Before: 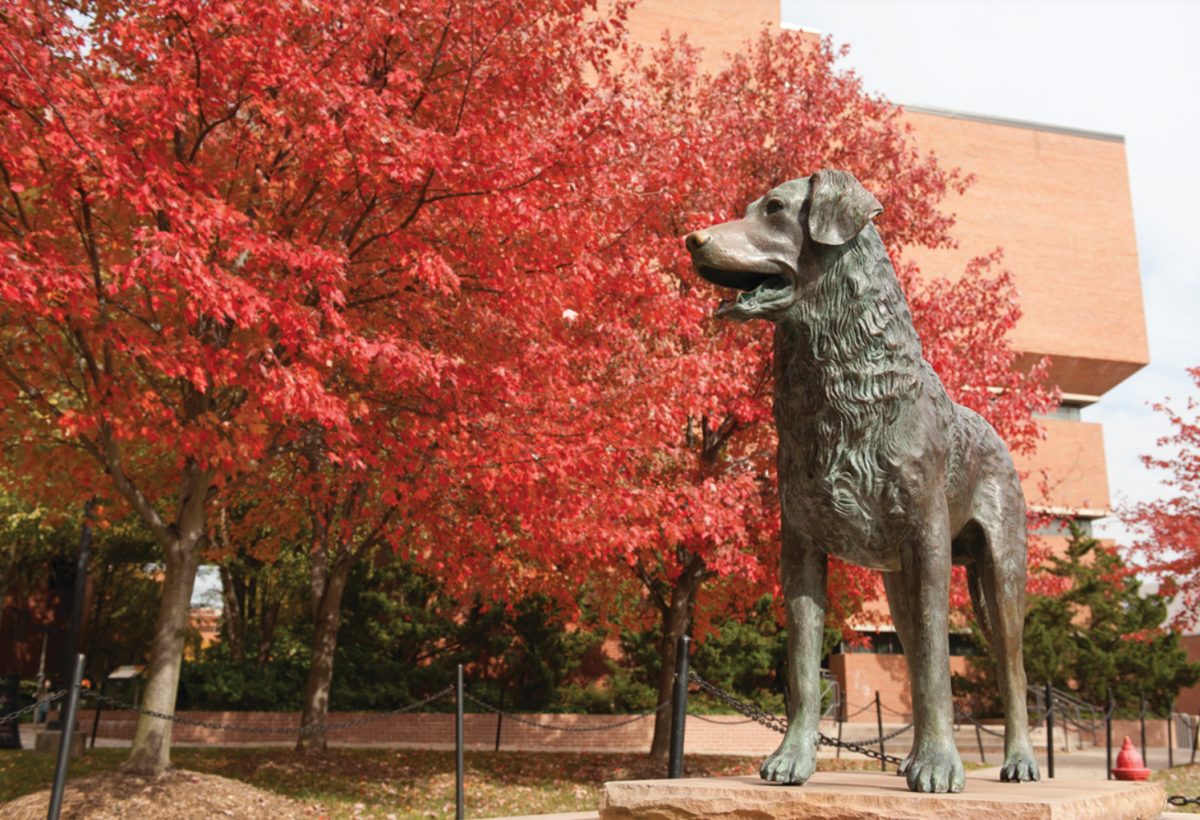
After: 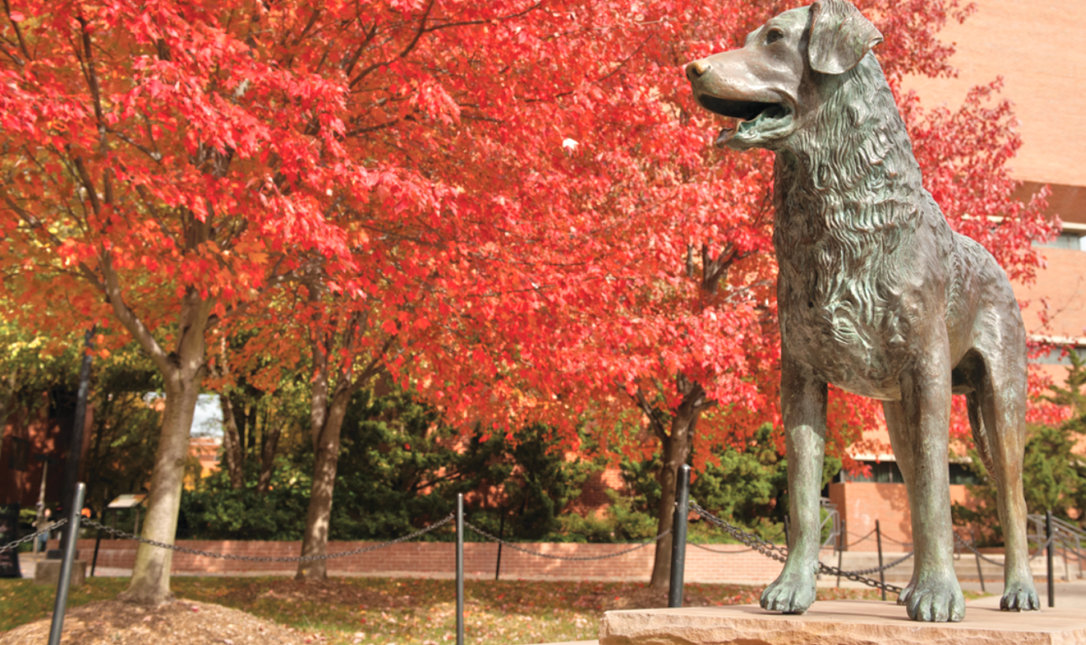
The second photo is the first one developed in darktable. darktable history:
crop: top 20.916%, right 9.437%, bottom 0.316%
exposure: exposure 0.02 EV, compensate highlight preservation false
tone equalizer: -7 EV 0.15 EV, -6 EV 0.6 EV, -5 EV 1.15 EV, -4 EV 1.33 EV, -3 EV 1.15 EV, -2 EV 0.6 EV, -1 EV 0.15 EV, mask exposure compensation -0.5 EV
